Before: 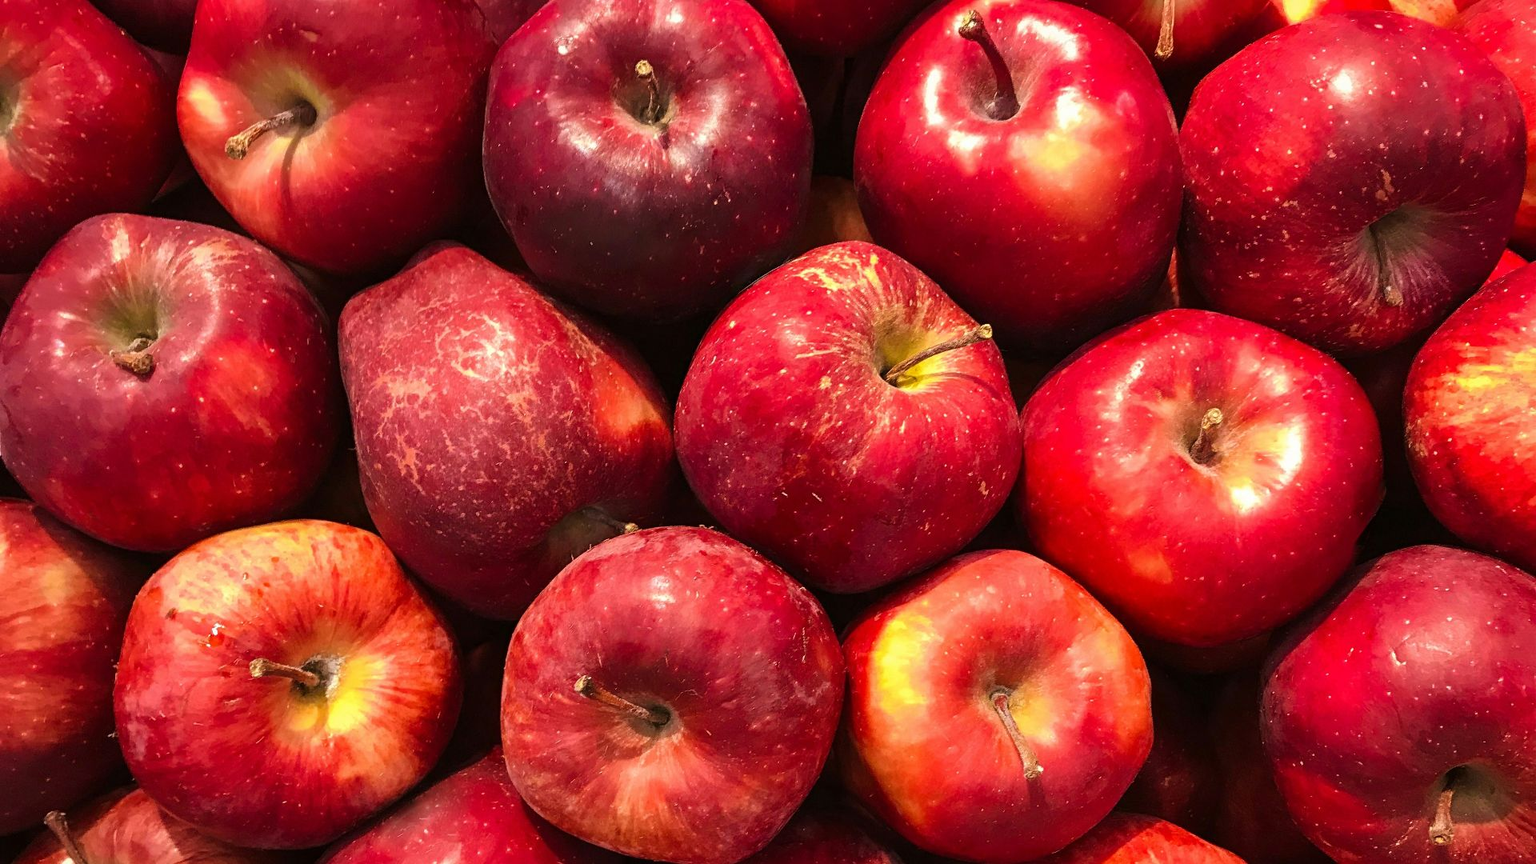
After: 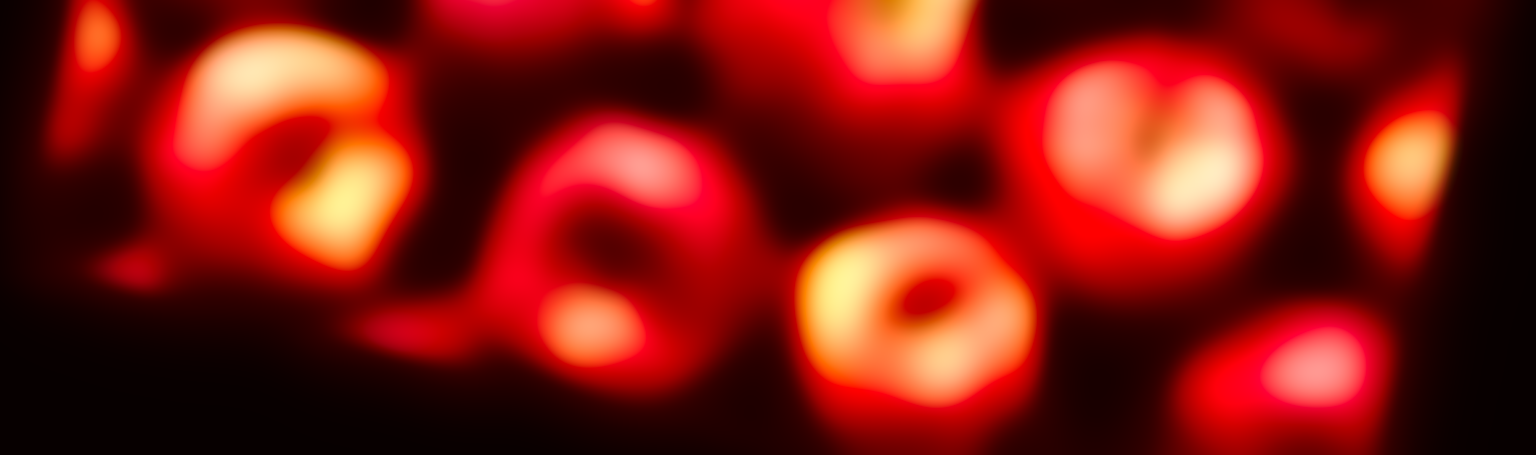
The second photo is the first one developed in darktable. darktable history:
lowpass: radius 31.92, contrast 1.72, brightness -0.98, saturation 0.94
color correction: highlights a* -2.73, highlights b* -2.09, shadows a* 2.41, shadows b* 2.73
local contrast: mode bilateral grid, contrast 25, coarseness 60, detail 151%, midtone range 0.2
base curve: curves: ch0 [(0, 0) (0.028, 0.03) (0.121, 0.232) (0.46, 0.748) (0.859, 0.968) (1, 1)], preserve colors none
rotate and perspective: rotation 13.27°, automatic cropping off
tone equalizer: -7 EV 0.15 EV, -6 EV 0.6 EV, -5 EV 1.15 EV, -4 EV 1.33 EV, -3 EV 1.15 EV, -2 EV 0.6 EV, -1 EV 0.15 EV, mask exposure compensation -0.5 EV
crop: top 45.551%, bottom 12.262%
